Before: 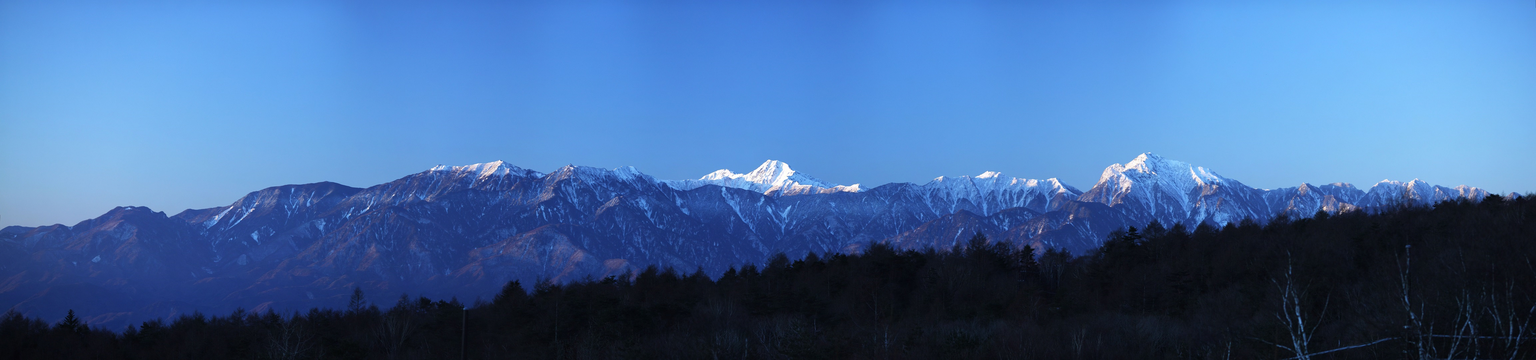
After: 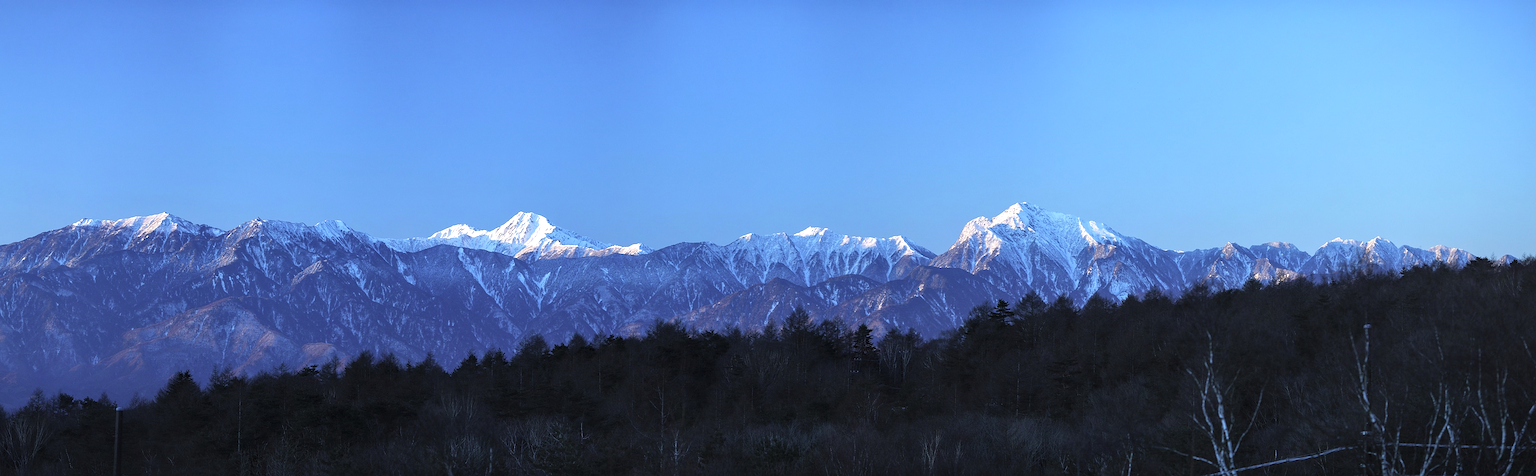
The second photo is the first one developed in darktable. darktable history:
local contrast: on, module defaults
sharpen: radius 3.019, amount 0.765
crop and rotate: left 24.477%
contrast brightness saturation: brightness 0.144
